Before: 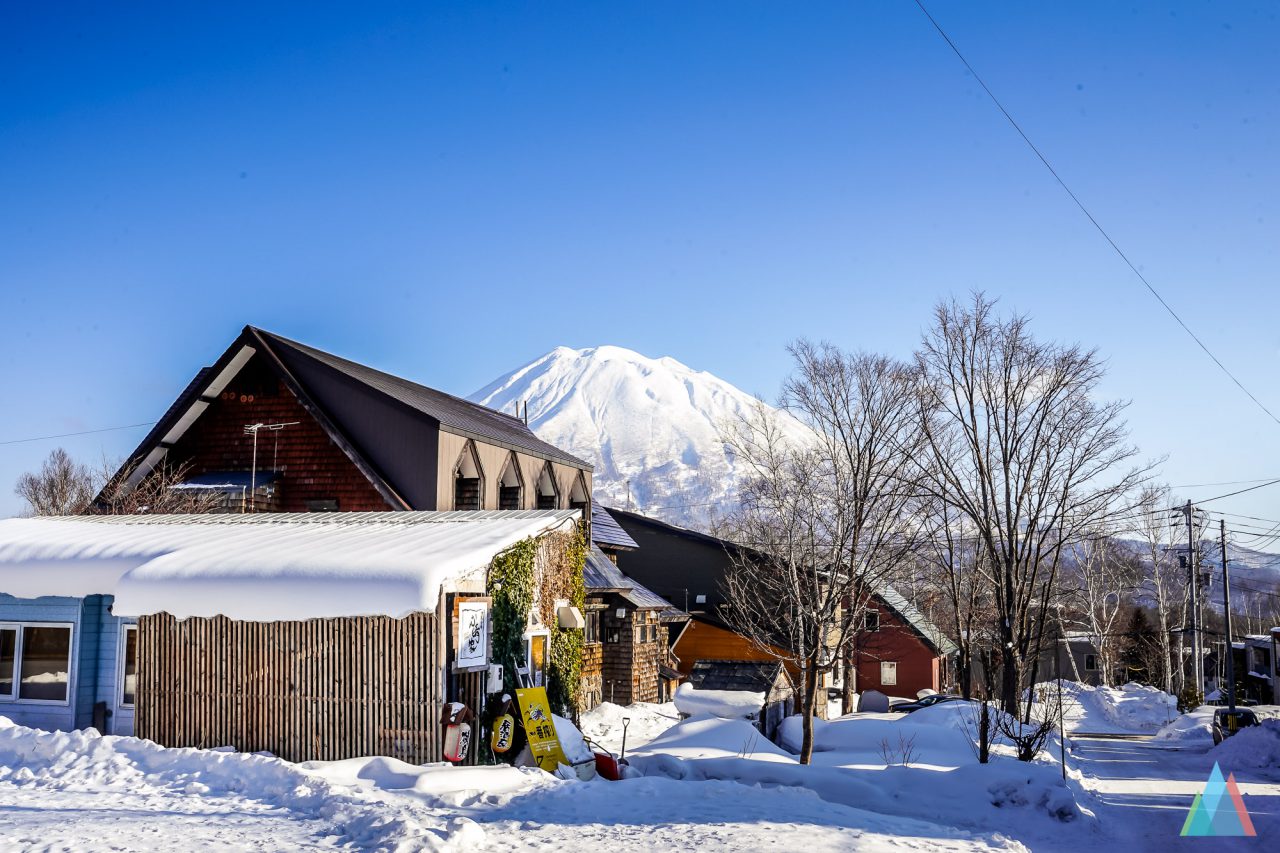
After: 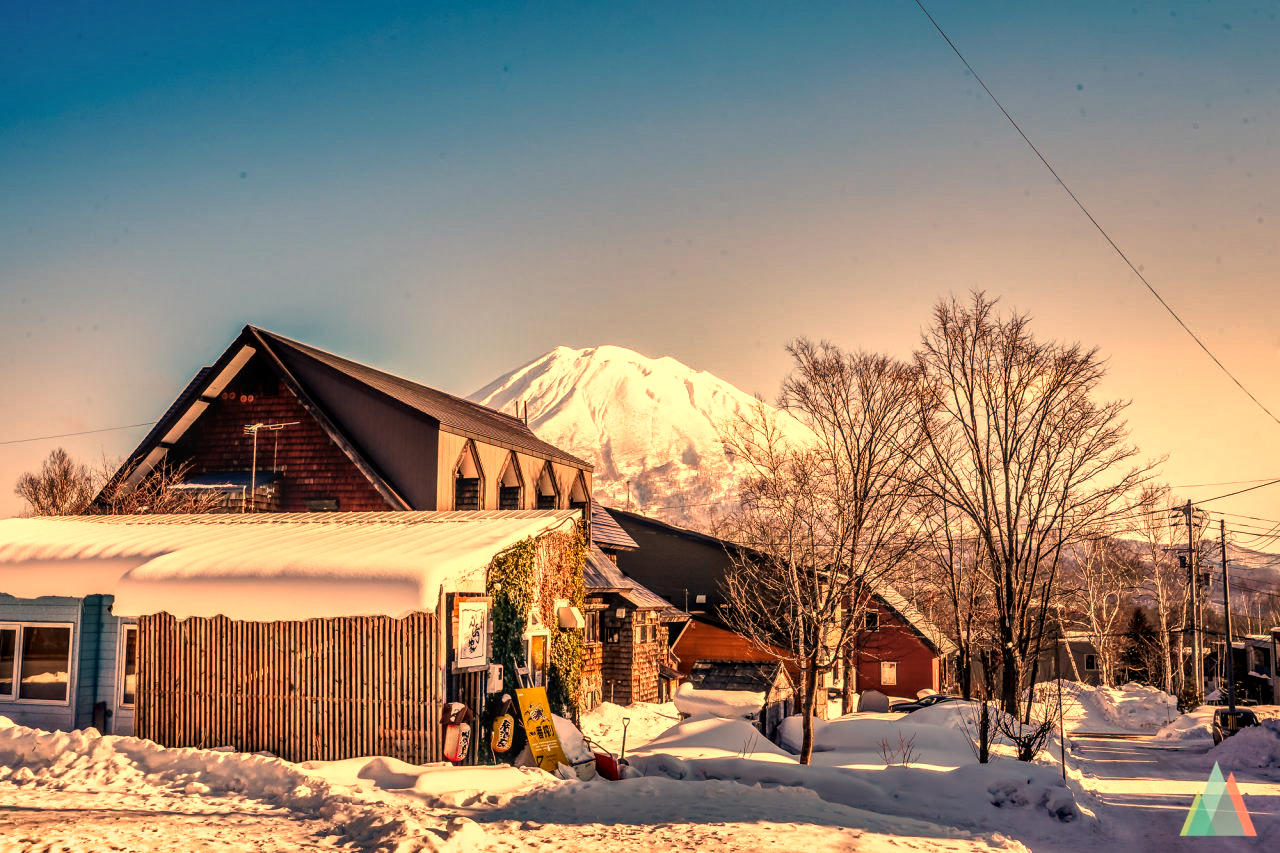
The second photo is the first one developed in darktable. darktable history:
shadows and highlights: shadows 75, highlights -60.85, soften with gaussian
local contrast: detail 130%
white balance: red 1.467, blue 0.684
